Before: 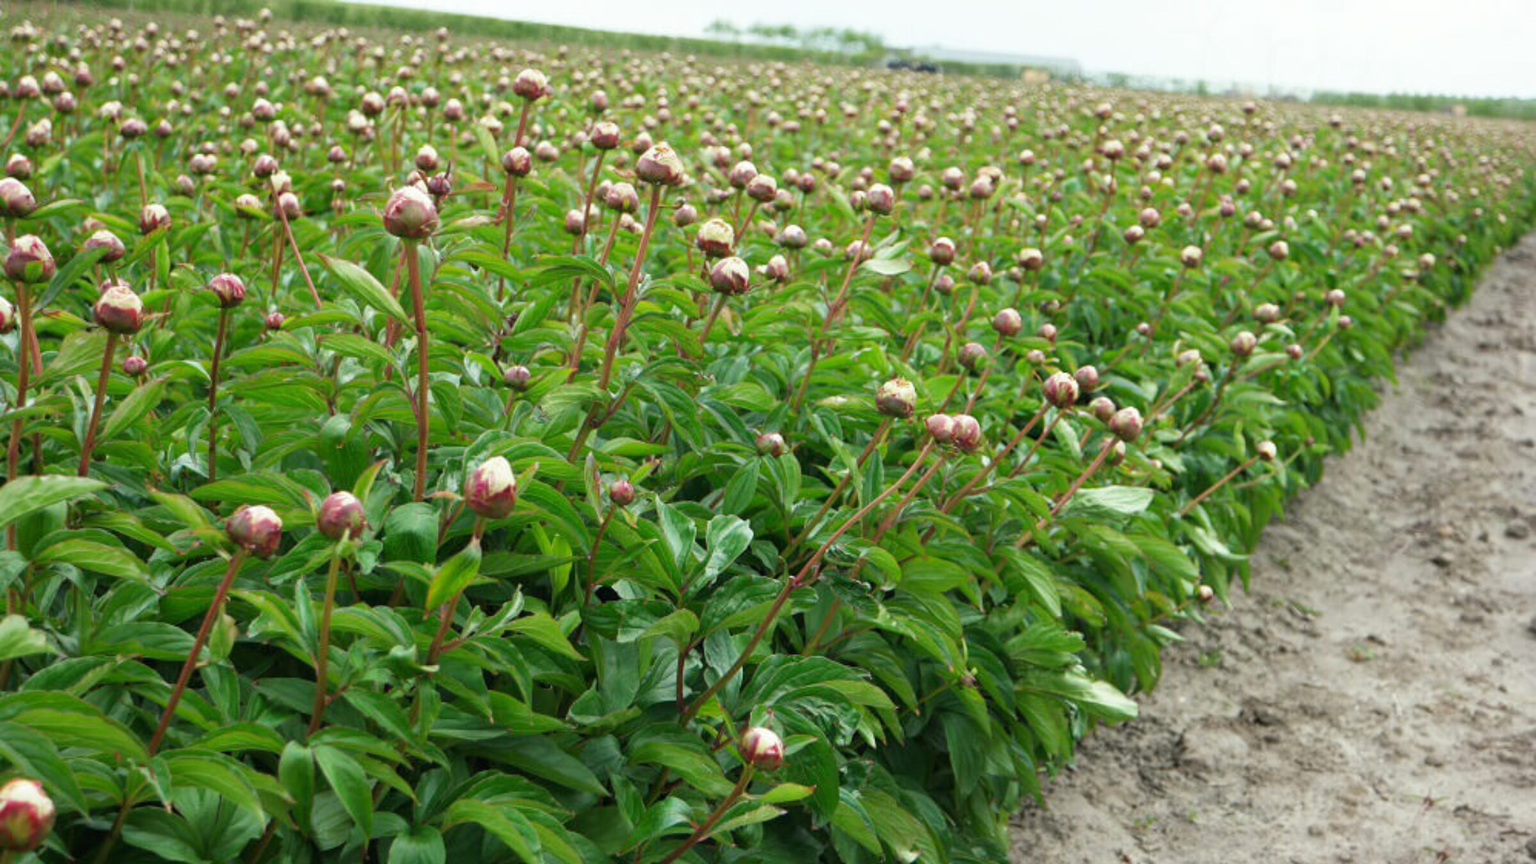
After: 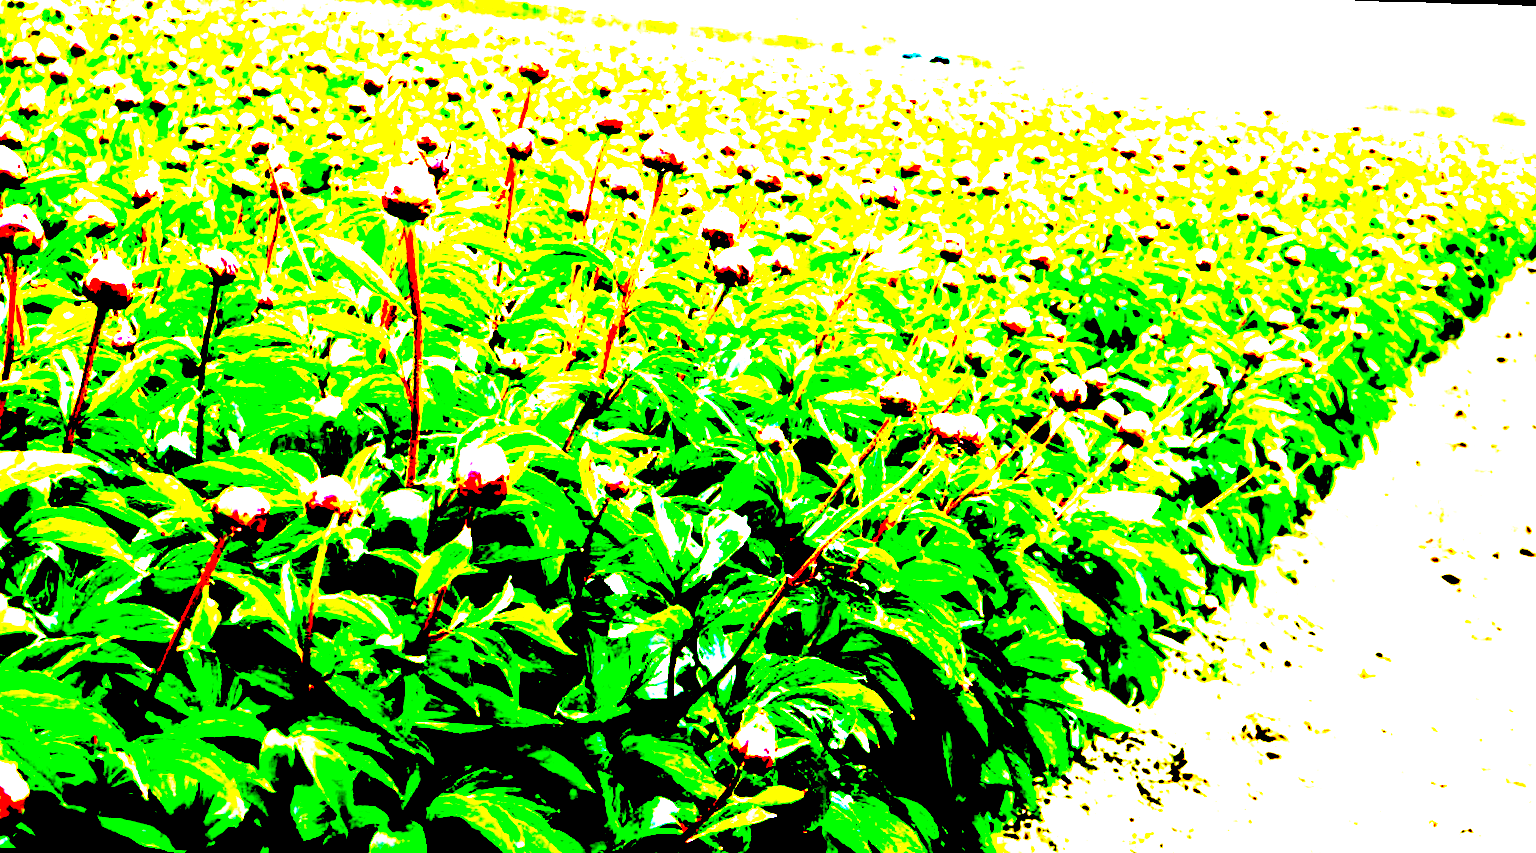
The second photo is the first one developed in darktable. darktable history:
exposure: black level correction 0.1, exposure 3 EV, compensate highlight preservation false
rotate and perspective: rotation 1.57°, crop left 0.018, crop right 0.982, crop top 0.039, crop bottom 0.961
